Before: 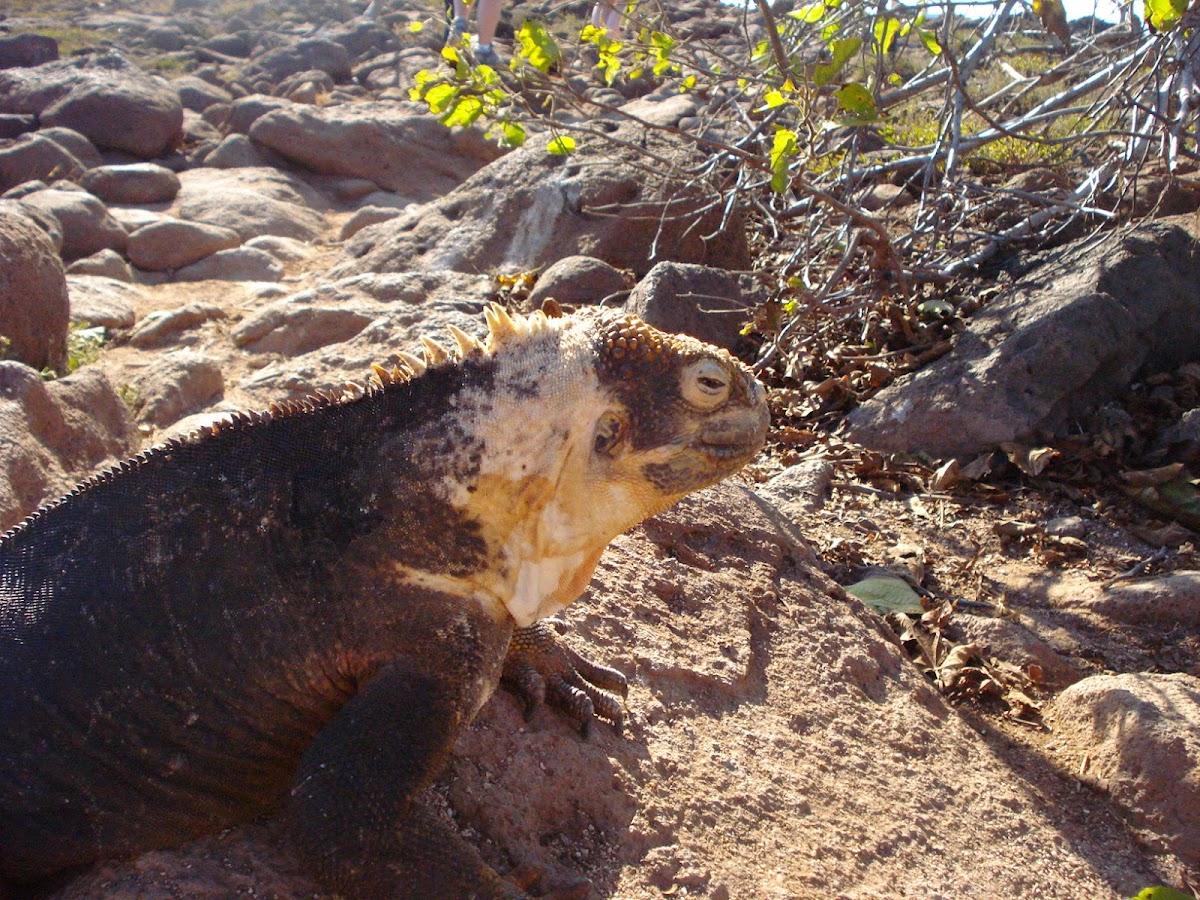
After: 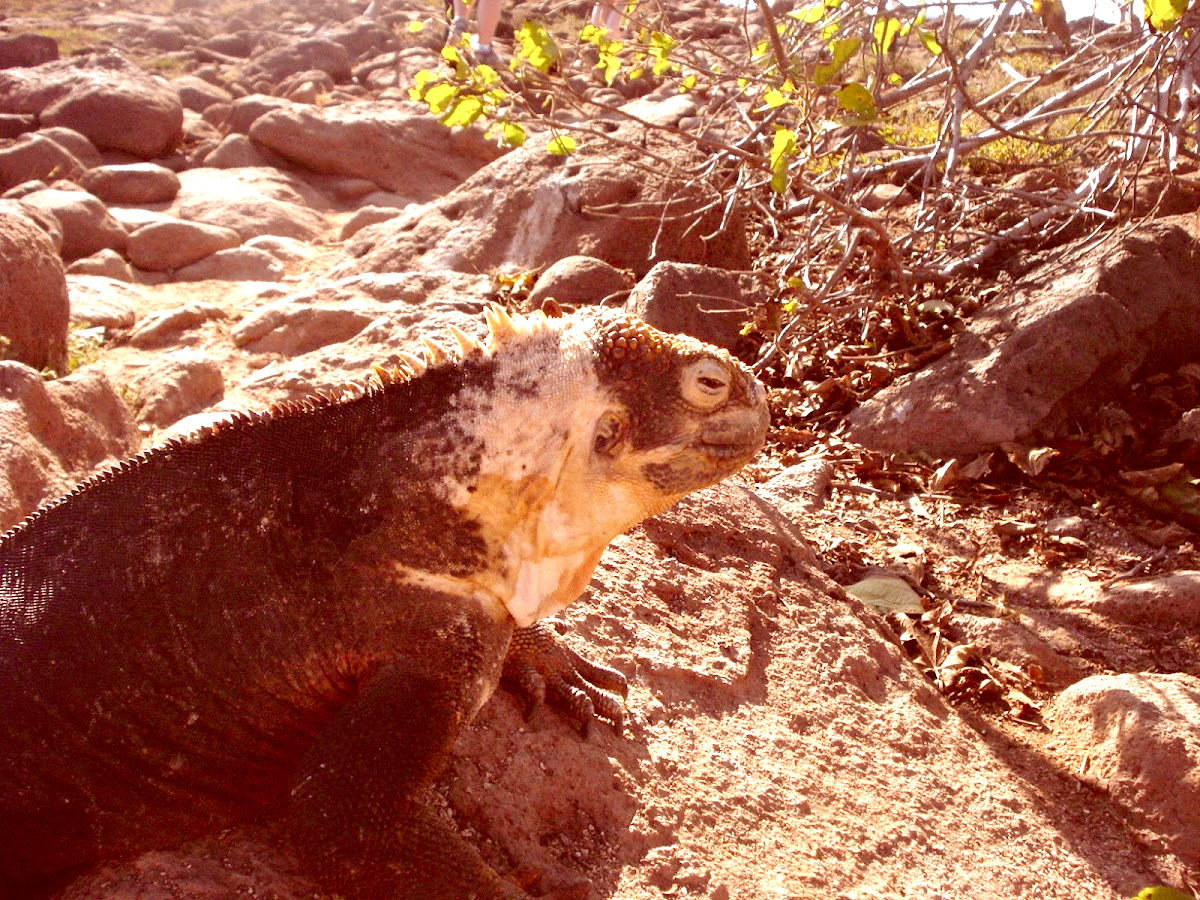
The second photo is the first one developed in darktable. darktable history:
color correction: highlights a* 9.31, highlights b* 9.08, shadows a* 39.83, shadows b* 39.56, saturation 0.812
exposure: exposure 0.61 EV, compensate exposure bias true, compensate highlight preservation false
